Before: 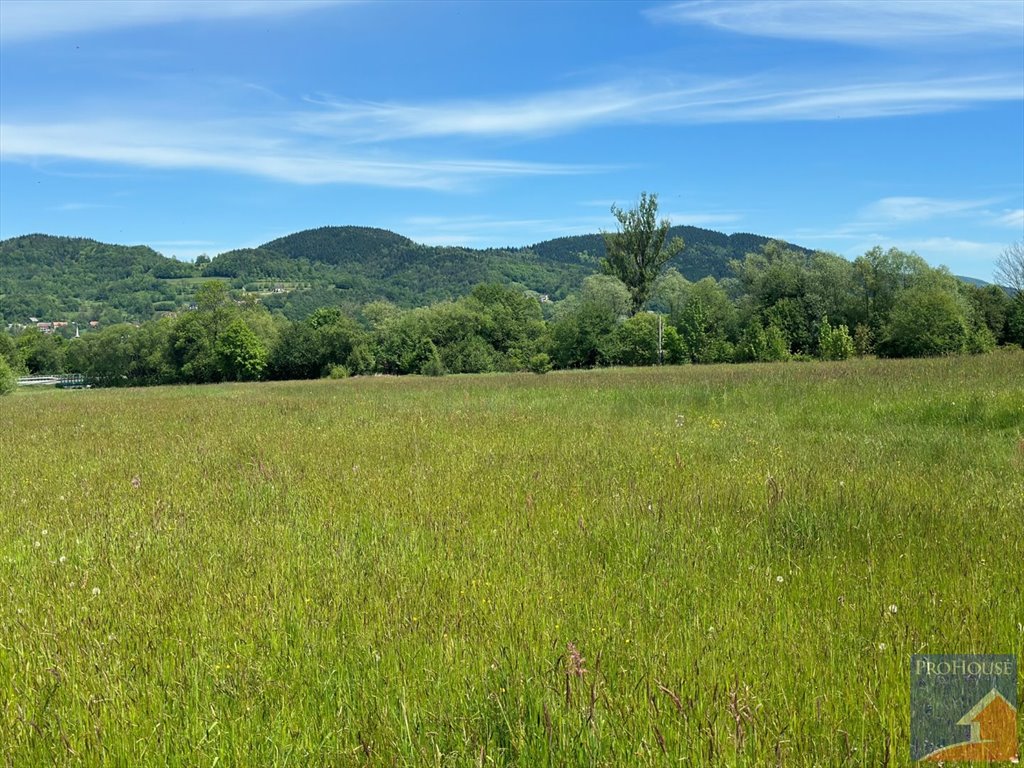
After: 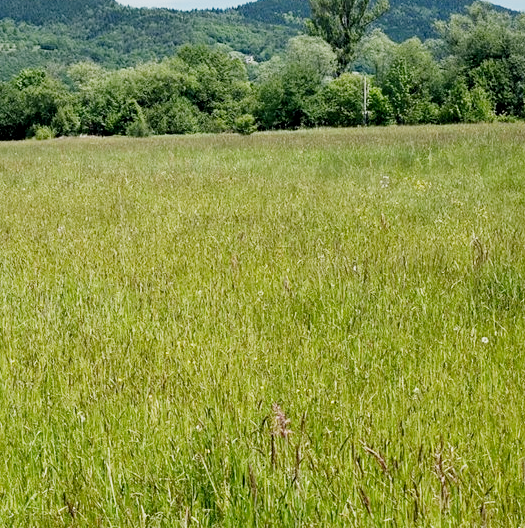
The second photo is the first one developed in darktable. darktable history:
exposure: exposure 0.609 EV, compensate highlight preservation false
local contrast: mode bilateral grid, contrast 29, coarseness 26, midtone range 0.2
crop and rotate: left 28.823%, top 31.246%, right 19.865%
filmic rgb: black relative exposure -7.65 EV, white relative exposure 4.56 EV, hardness 3.61, add noise in highlights 0.001, preserve chrominance no, color science v3 (2019), use custom middle-gray values true, contrast in highlights soft
